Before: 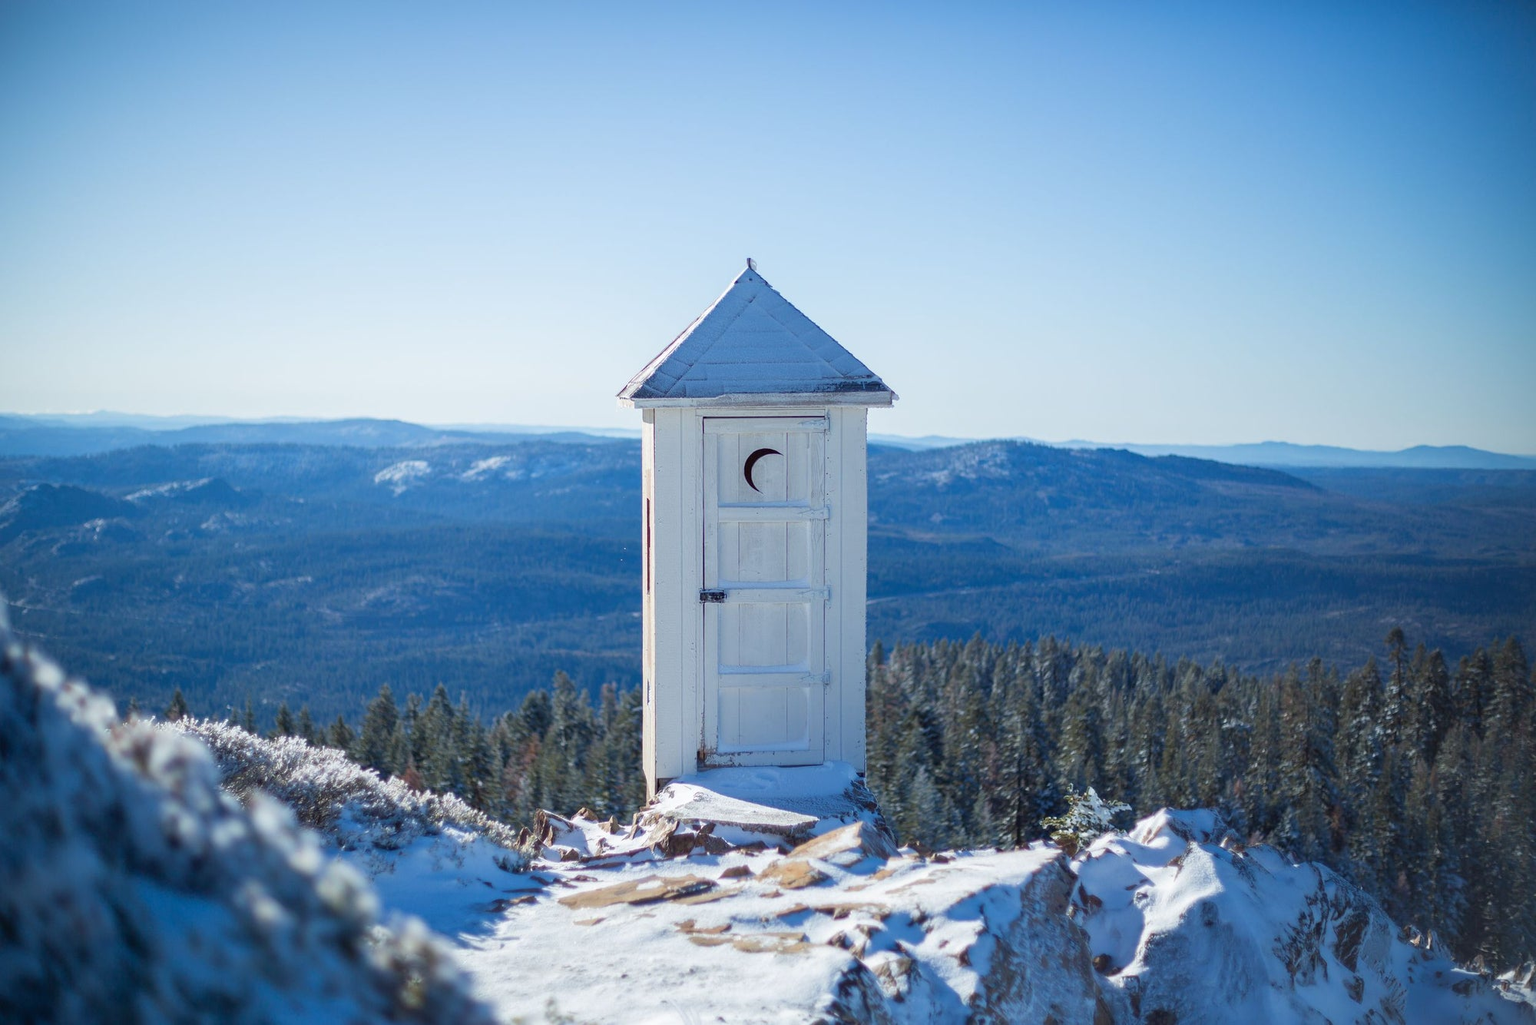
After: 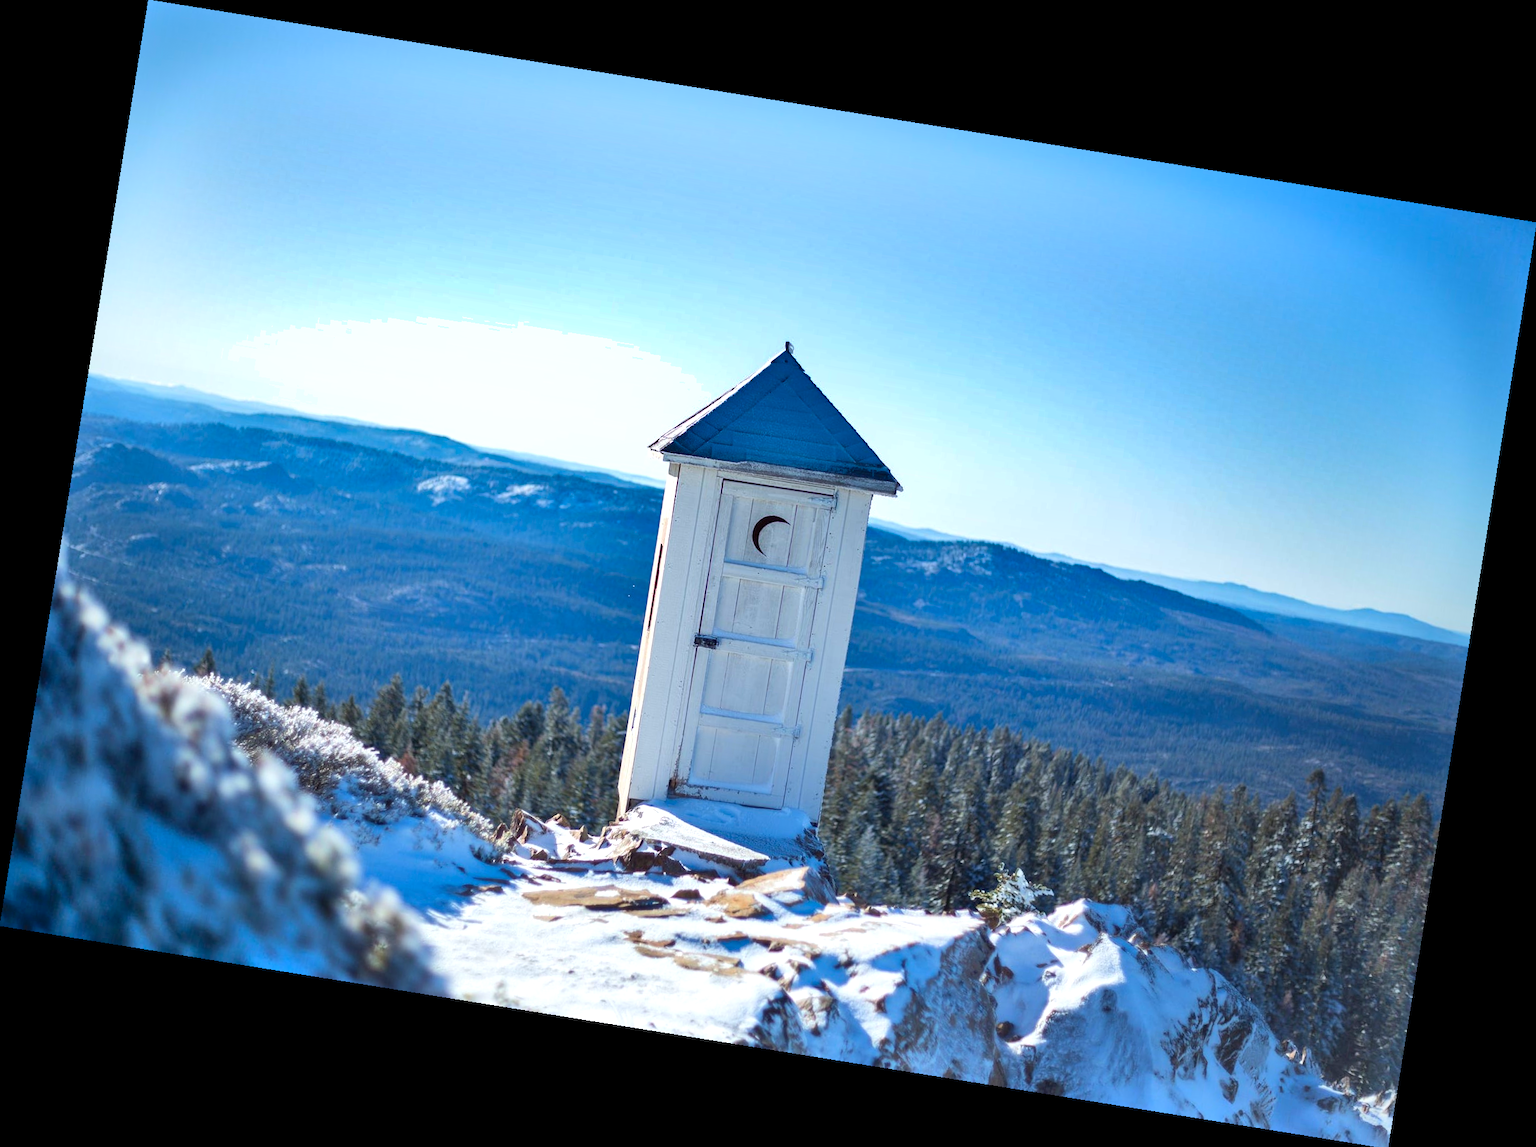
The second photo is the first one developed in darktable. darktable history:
tone equalizer: -8 EV -0.417 EV, -7 EV -0.389 EV, -6 EV -0.333 EV, -5 EV -0.222 EV, -3 EV 0.222 EV, -2 EV 0.333 EV, -1 EV 0.389 EV, +0 EV 0.417 EV, edges refinement/feathering 500, mask exposure compensation -1.57 EV, preserve details no
rotate and perspective: rotation 9.12°, automatic cropping off
shadows and highlights: white point adjustment 0.1, highlights -70, soften with gaussian
contrast brightness saturation: contrast 0.07, brightness 0.08, saturation 0.18
